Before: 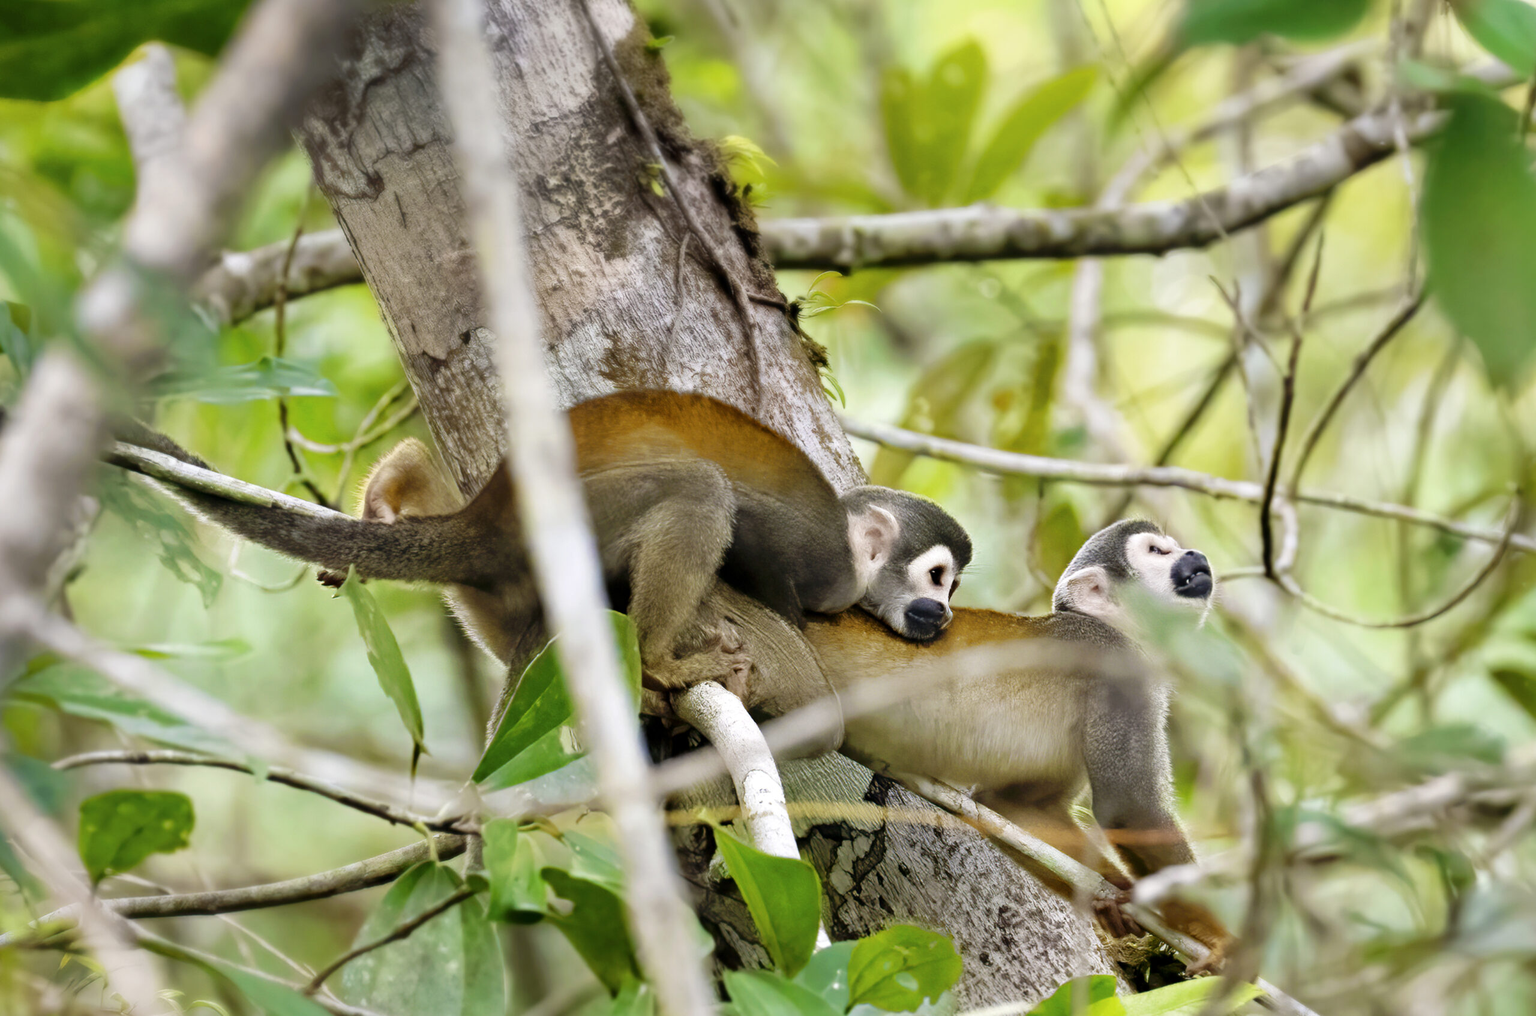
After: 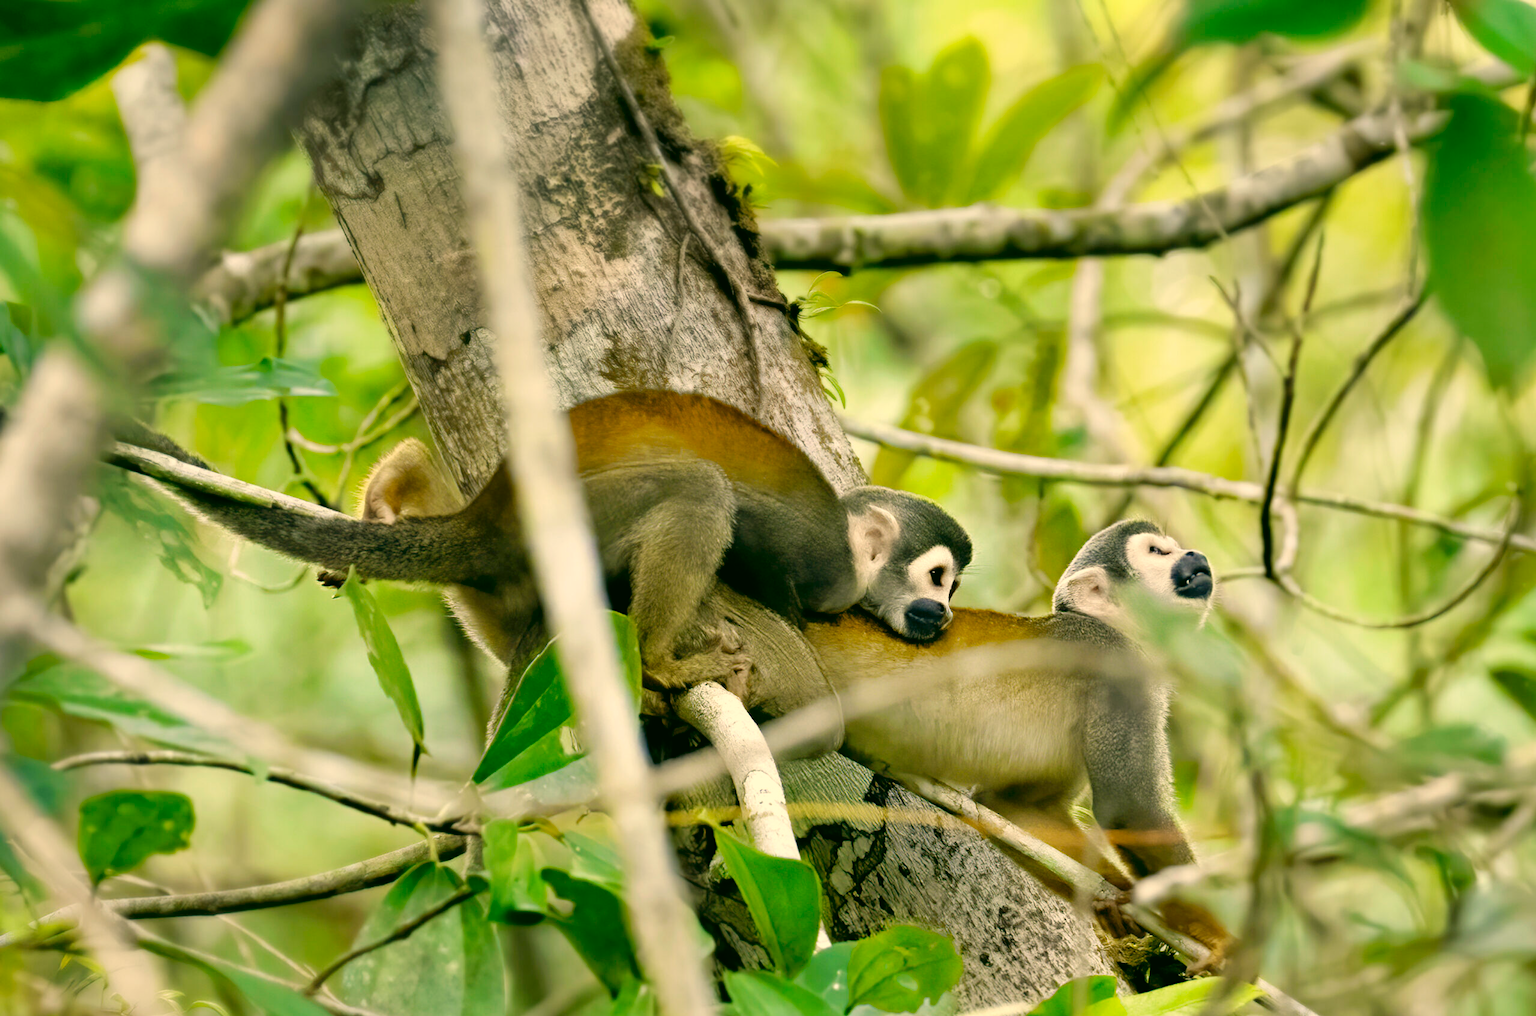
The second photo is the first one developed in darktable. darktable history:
color correction: highlights a* 4.69, highlights b* 24.44, shadows a* -15.94, shadows b* 4
